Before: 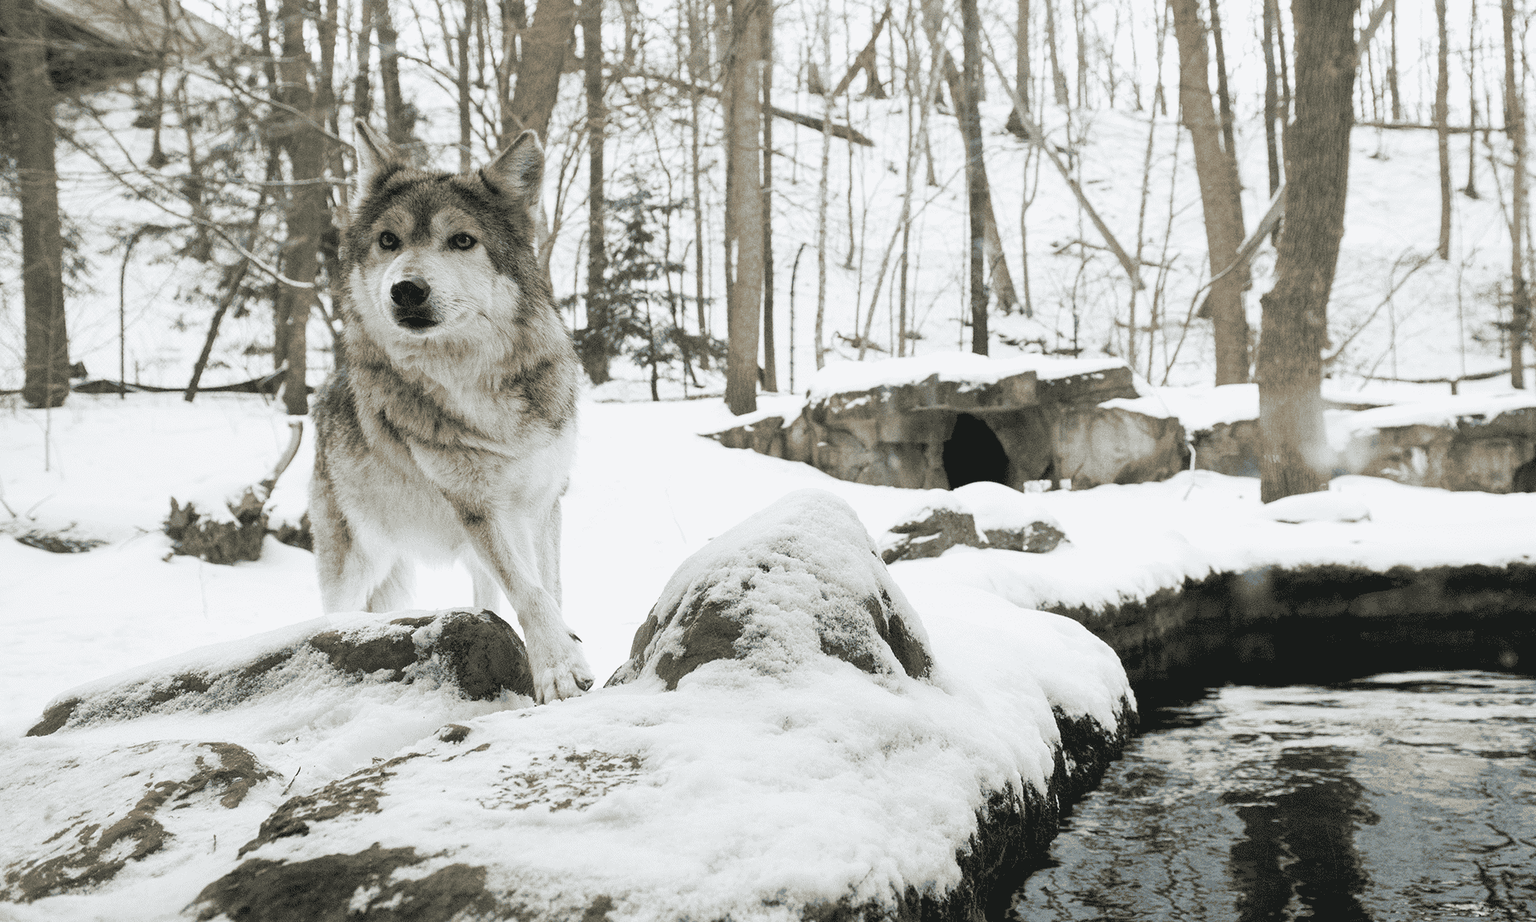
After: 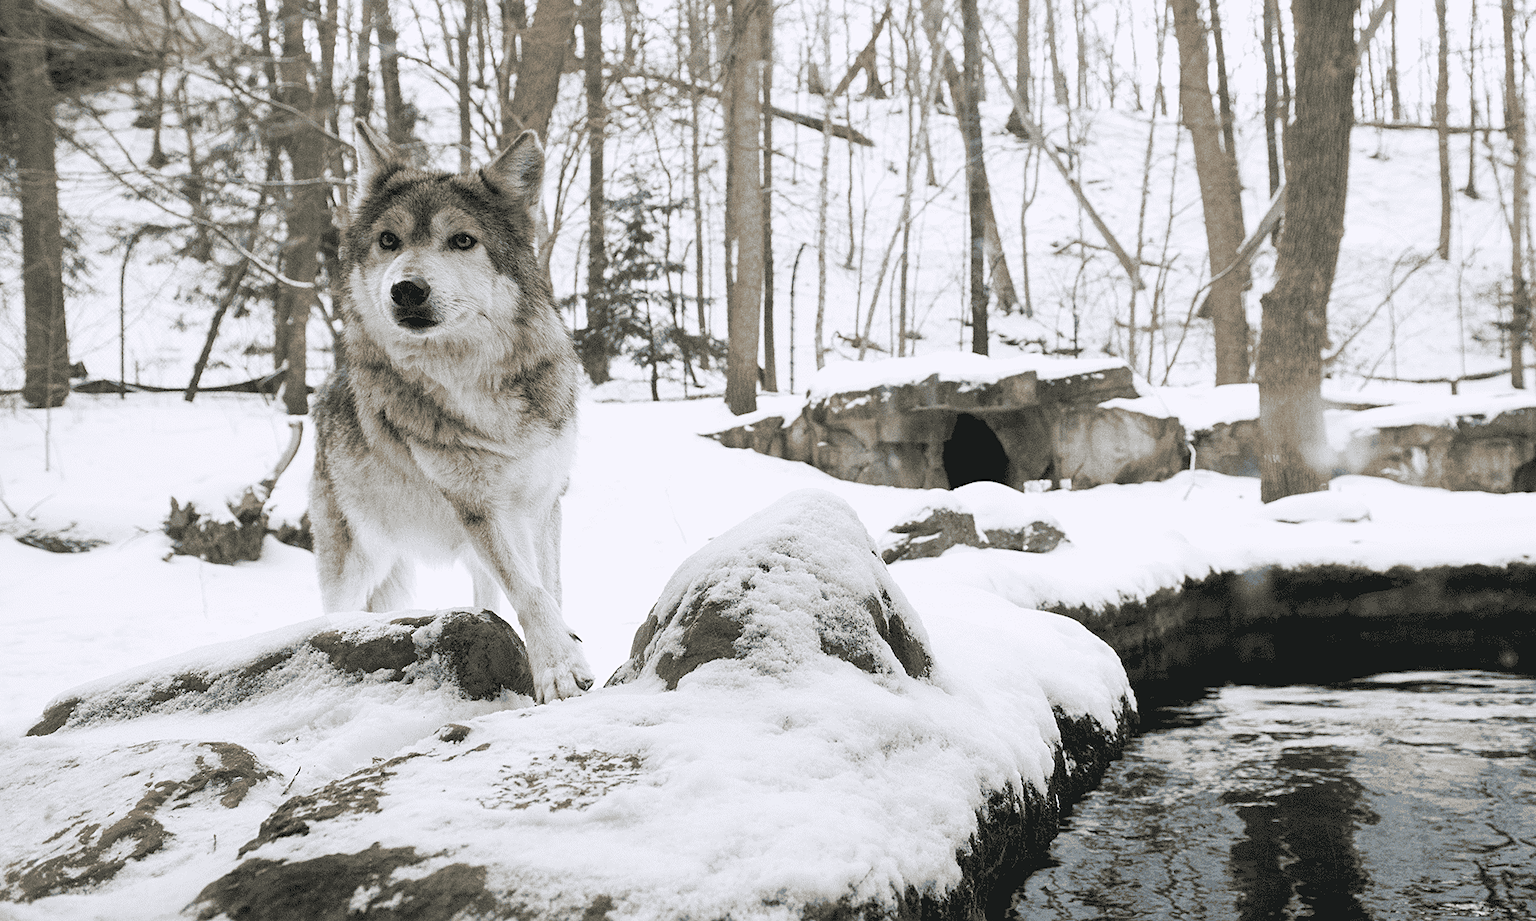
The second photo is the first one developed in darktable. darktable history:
white balance: red 1.009, blue 1.027
sharpen: amount 0.2
